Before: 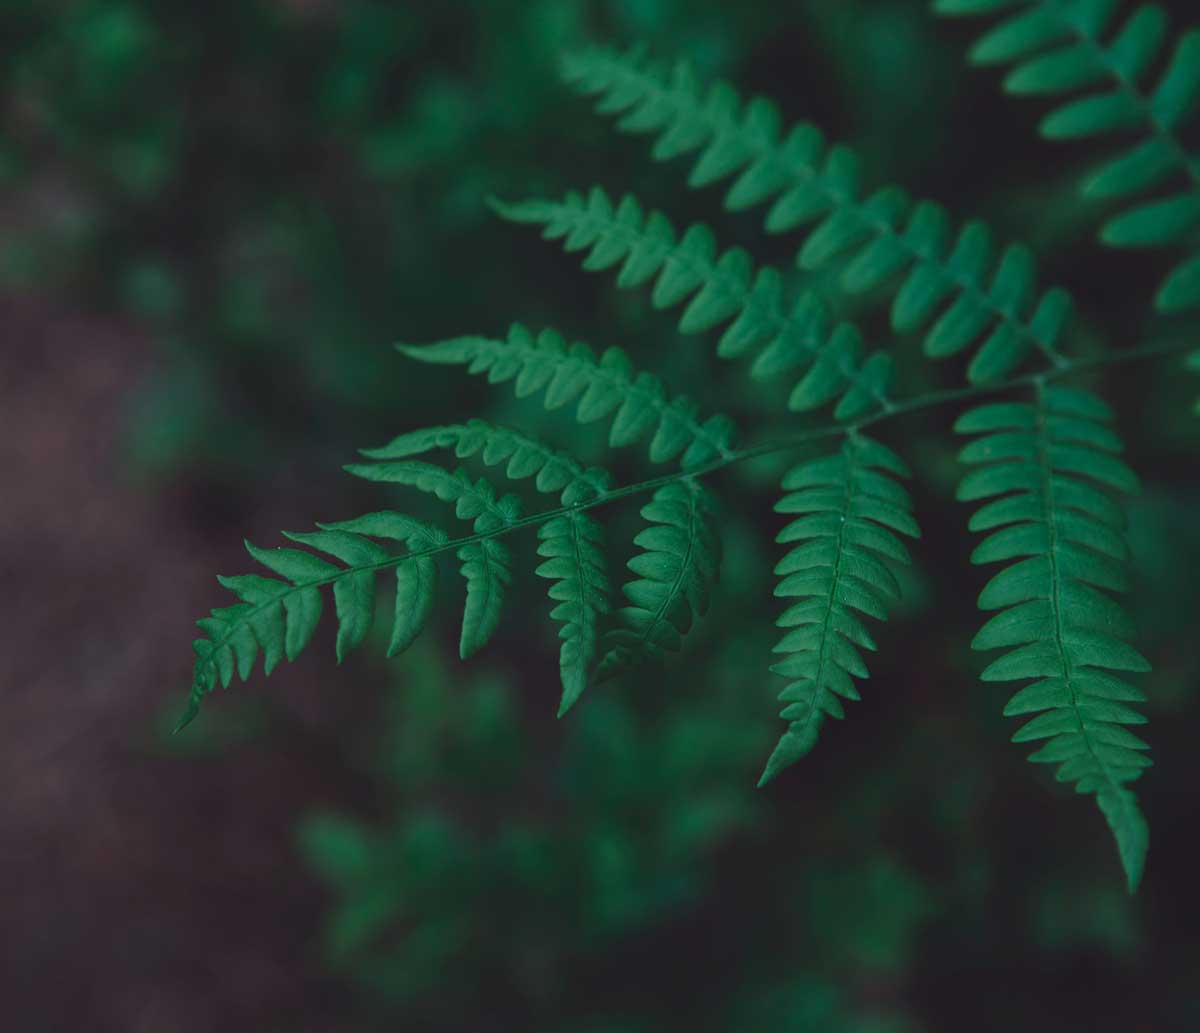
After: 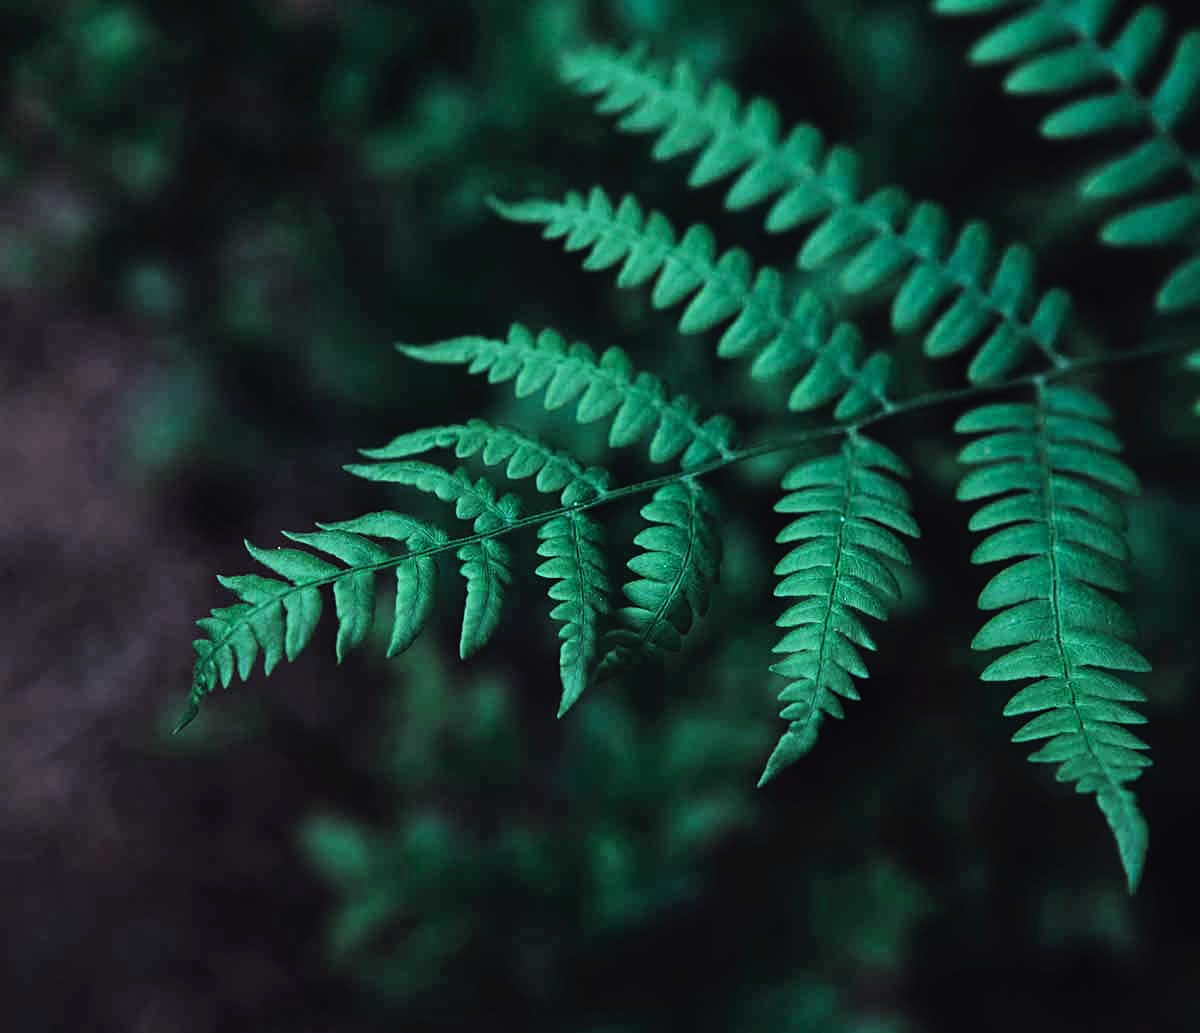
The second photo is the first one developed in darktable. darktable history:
white balance: red 0.967, blue 1.119, emerald 0.756
rgb curve: curves: ch0 [(0, 0) (0.21, 0.15) (0.24, 0.21) (0.5, 0.75) (0.75, 0.96) (0.89, 0.99) (1, 1)]; ch1 [(0, 0.02) (0.21, 0.13) (0.25, 0.2) (0.5, 0.67) (0.75, 0.9) (0.89, 0.97) (1, 1)]; ch2 [(0, 0.02) (0.21, 0.13) (0.25, 0.2) (0.5, 0.67) (0.75, 0.9) (0.89, 0.97) (1, 1)], compensate middle gray true
sharpen: on, module defaults
